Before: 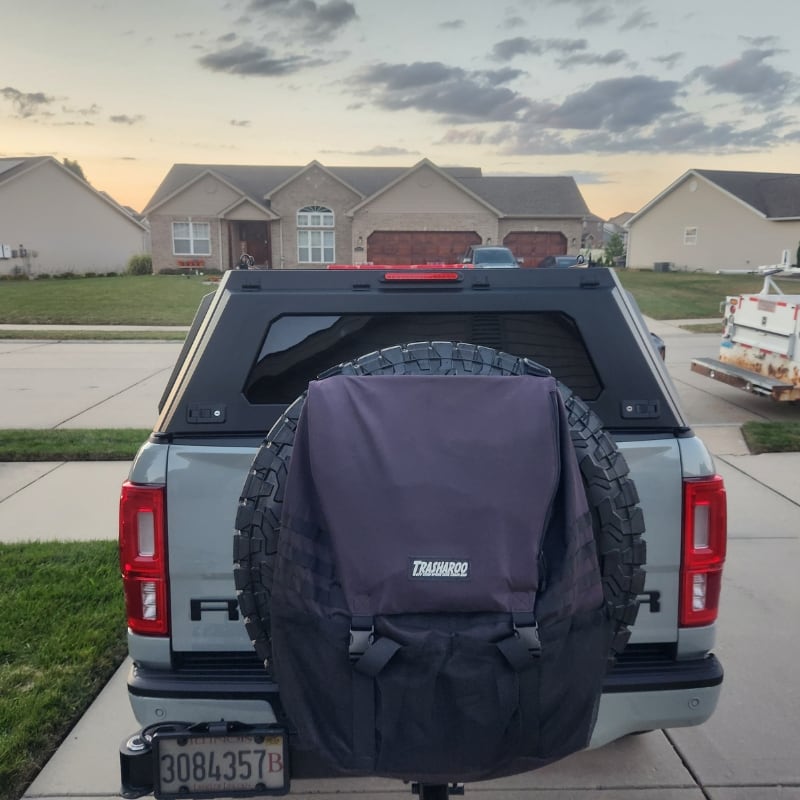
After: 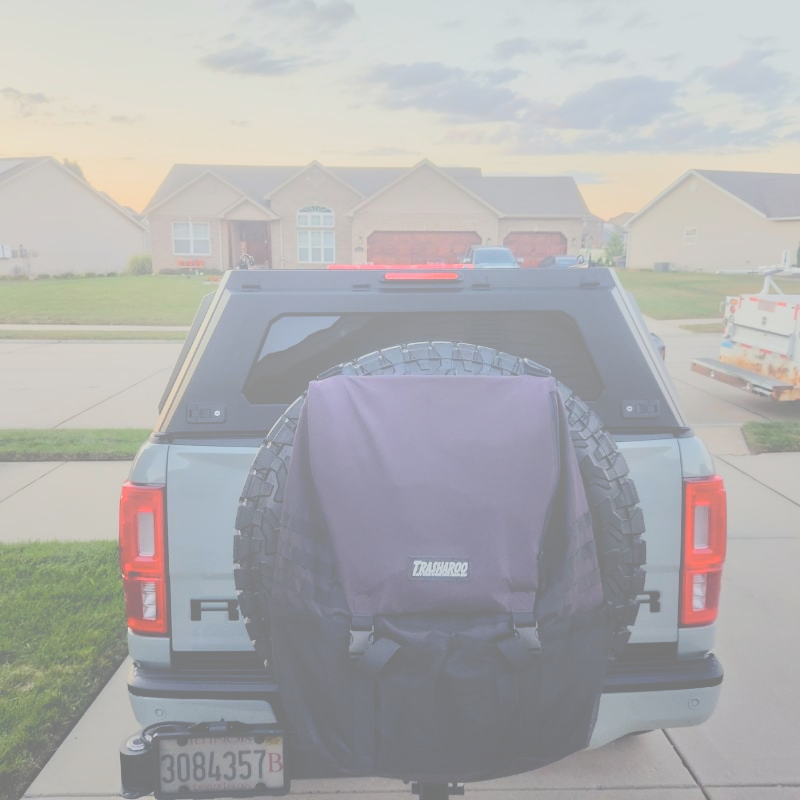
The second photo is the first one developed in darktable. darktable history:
tone equalizer: -8 EV -2 EV, -7 EV -2 EV, -6 EV -2 EV, -5 EV -2 EV, -4 EV -2 EV, -3 EV -2 EV, -2 EV -2 EV, -1 EV -1.63 EV, +0 EV -2 EV
exposure: black level correction 0, exposure 1.1 EV, compensate highlight preservation false
bloom: size 85%, threshold 5%, strength 85%
filmic rgb: black relative exposure -7.65 EV, white relative exposure 4.56 EV, hardness 3.61
